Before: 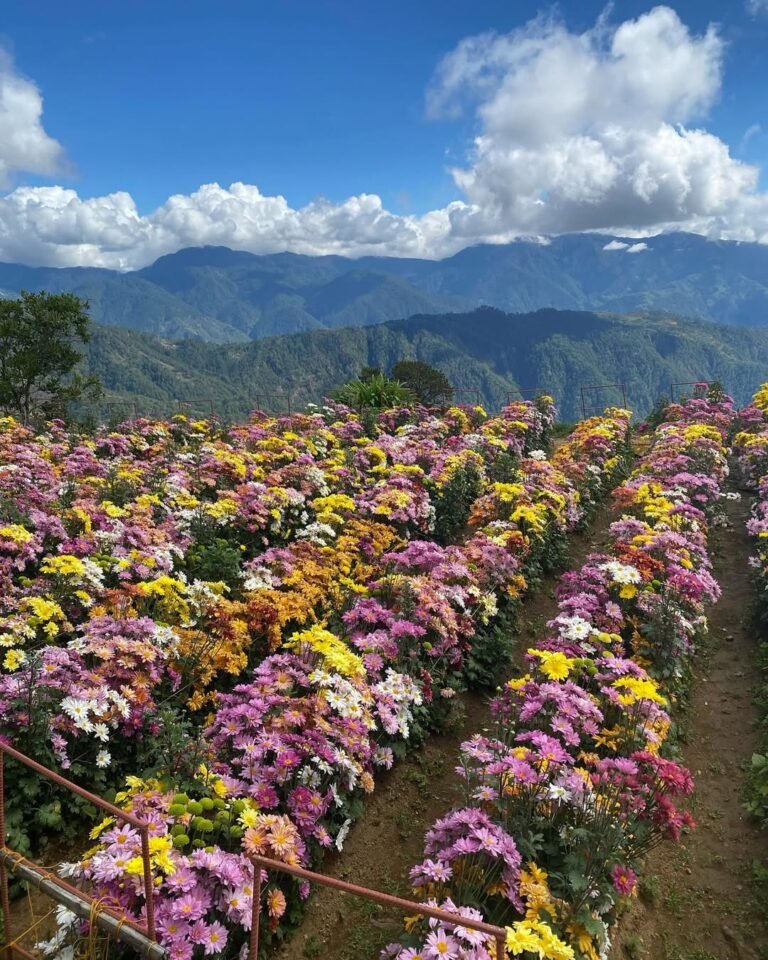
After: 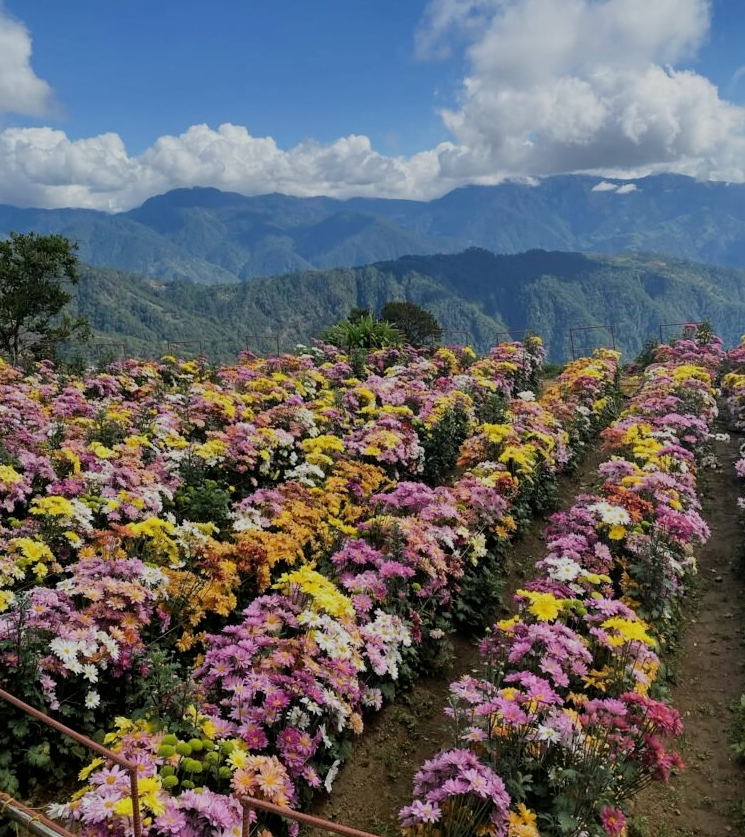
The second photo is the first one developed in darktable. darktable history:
filmic rgb: black relative exposure -7.15 EV, white relative exposure 5.36 EV, hardness 3.02
crop: left 1.507%, top 6.147%, right 1.379%, bottom 6.637%
